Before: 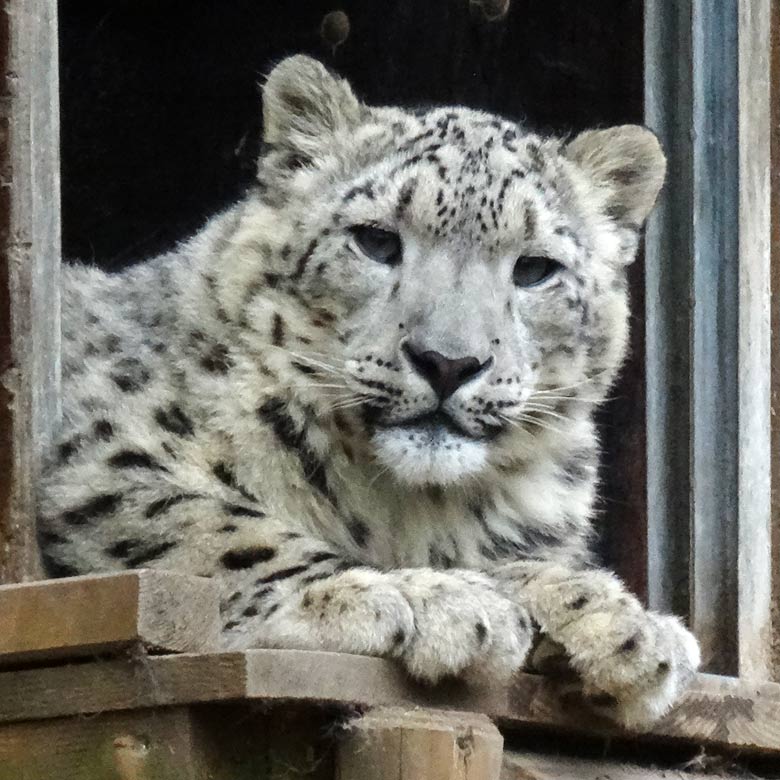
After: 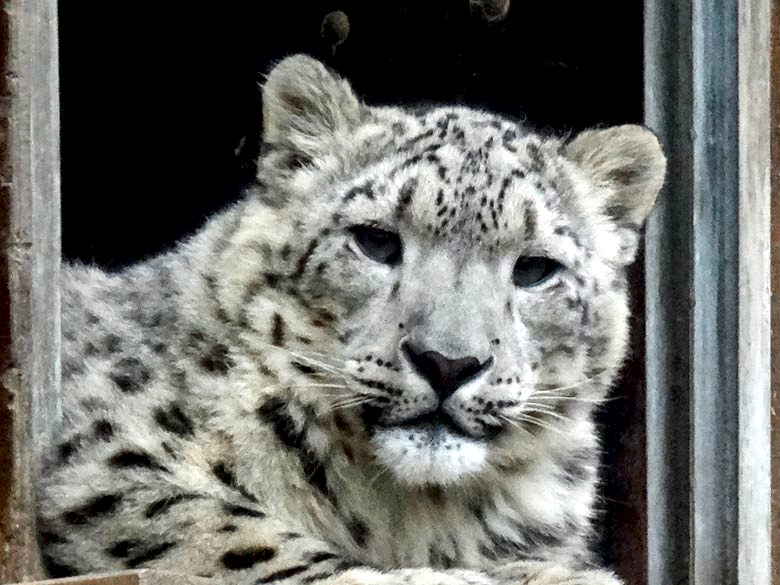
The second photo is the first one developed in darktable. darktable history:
exposure: black level correction 0.006, compensate exposure bias true, compensate highlight preservation false
color zones: curves: ch0 [(0.018, 0.548) (0.197, 0.654) (0.425, 0.447) (0.605, 0.658) (0.732, 0.579)]; ch1 [(0.105, 0.531) (0.224, 0.531) (0.386, 0.39) (0.618, 0.456) (0.732, 0.456) (0.956, 0.421)]; ch2 [(0.039, 0.583) (0.215, 0.465) (0.399, 0.544) (0.465, 0.548) (0.614, 0.447) (0.724, 0.43) (0.882, 0.623) (0.956, 0.632)]
local contrast: mode bilateral grid, contrast 49, coarseness 51, detail 150%, midtone range 0.2
crop: bottom 24.985%
